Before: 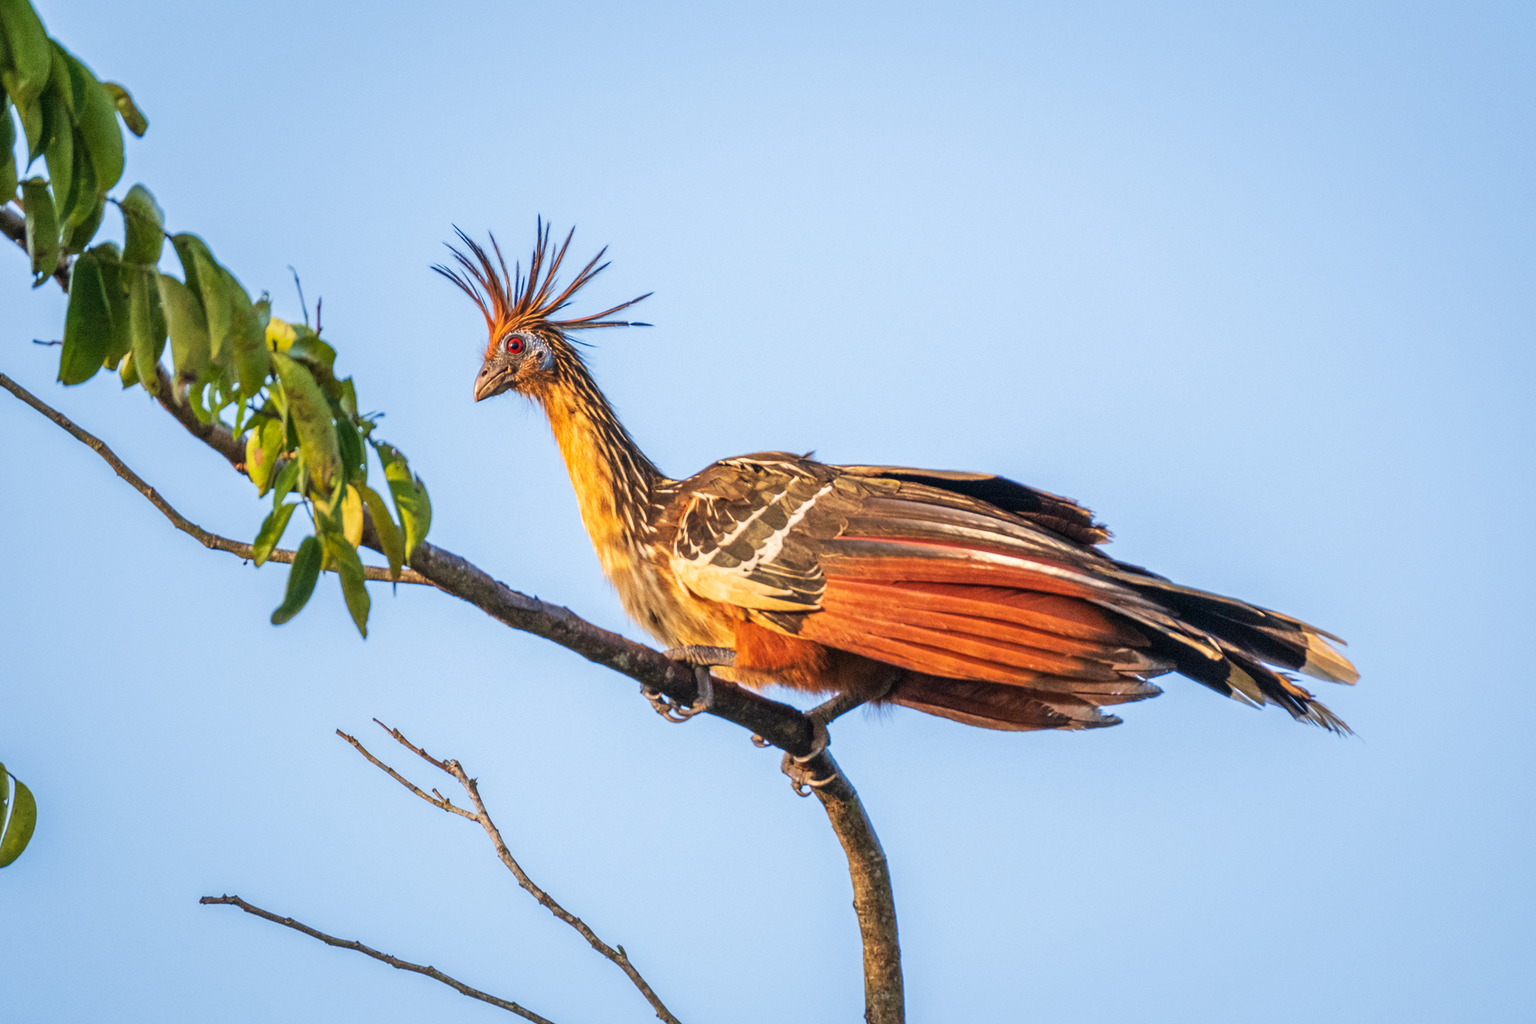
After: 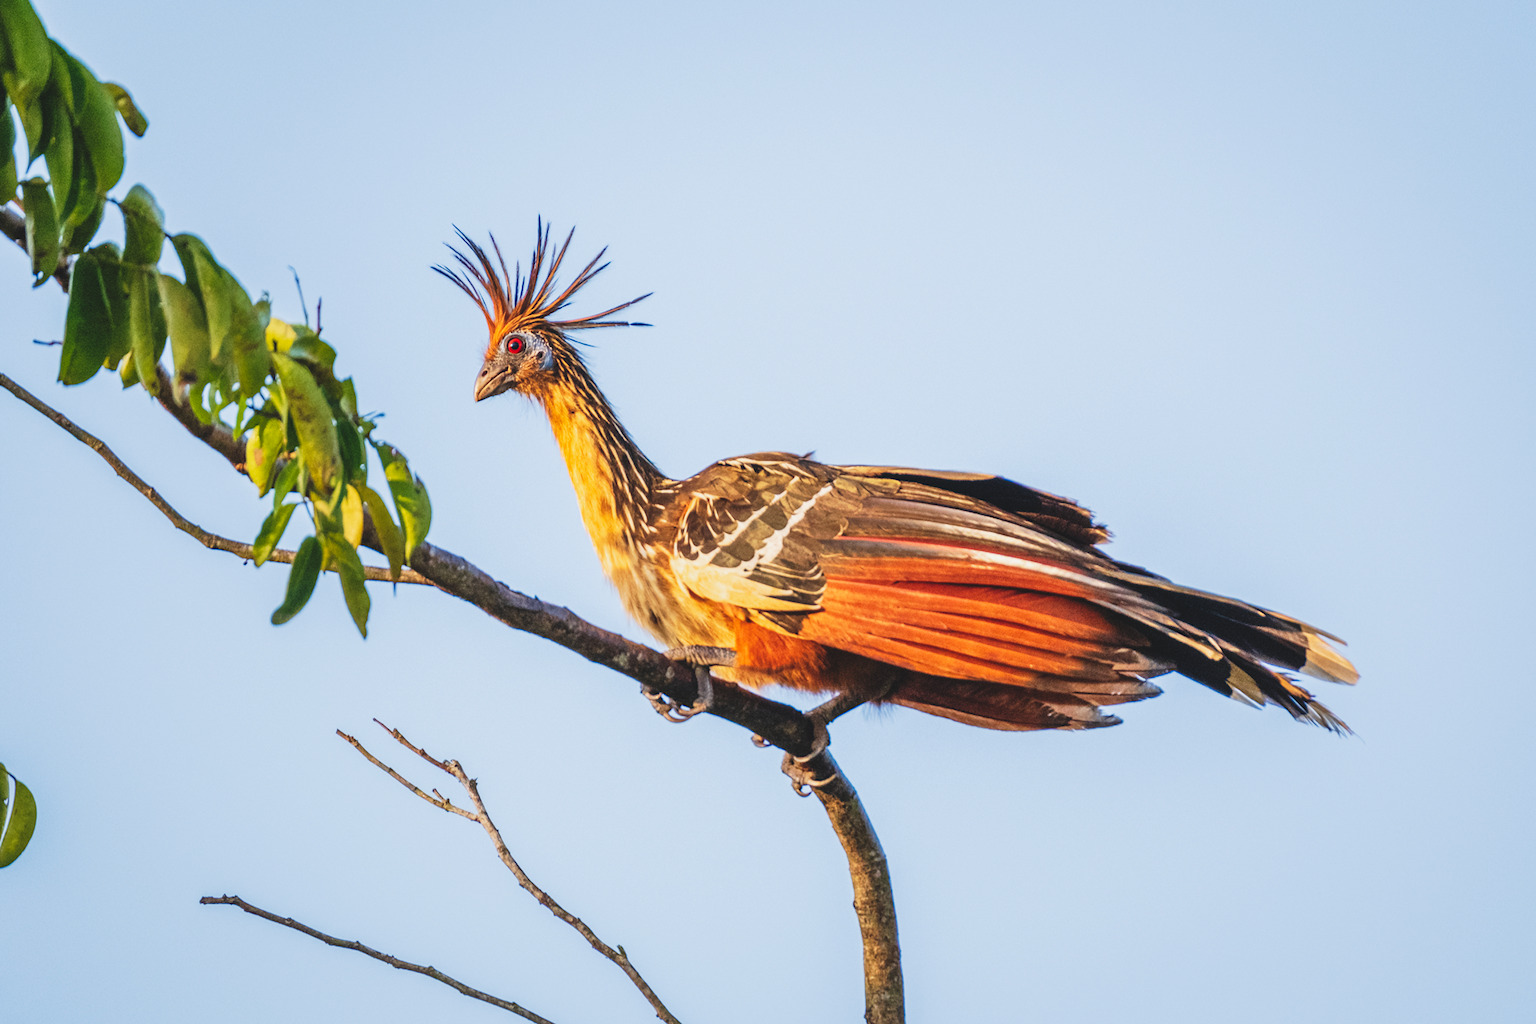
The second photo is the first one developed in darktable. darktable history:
tone curve: curves: ch0 [(0, 0.087) (0.175, 0.178) (0.466, 0.498) (0.715, 0.764) (1, 0.961)]; ch1 [(0, 0) (0.437, 0.398) (0.476, 0.466) (0.505, 0.505) (0.534, 0.544) (0.612, 0.605) (0.641, 0.643) (1, 1)]; ch2 [(0, 0) (0.359, 0.379) (0.427, 0.453) (0.489, 0.495) (0.531, 0.534) (0.579, 0.579) (1, 1)], preserve colors none
